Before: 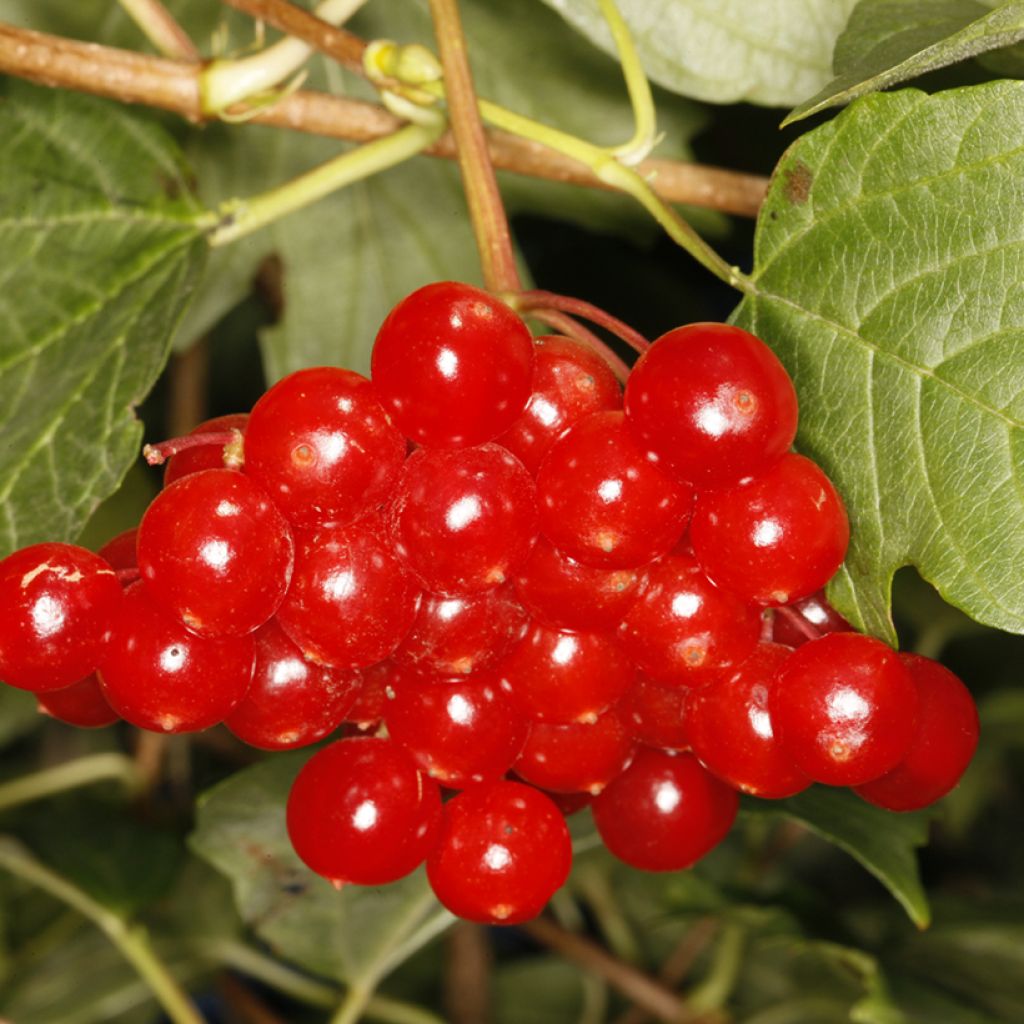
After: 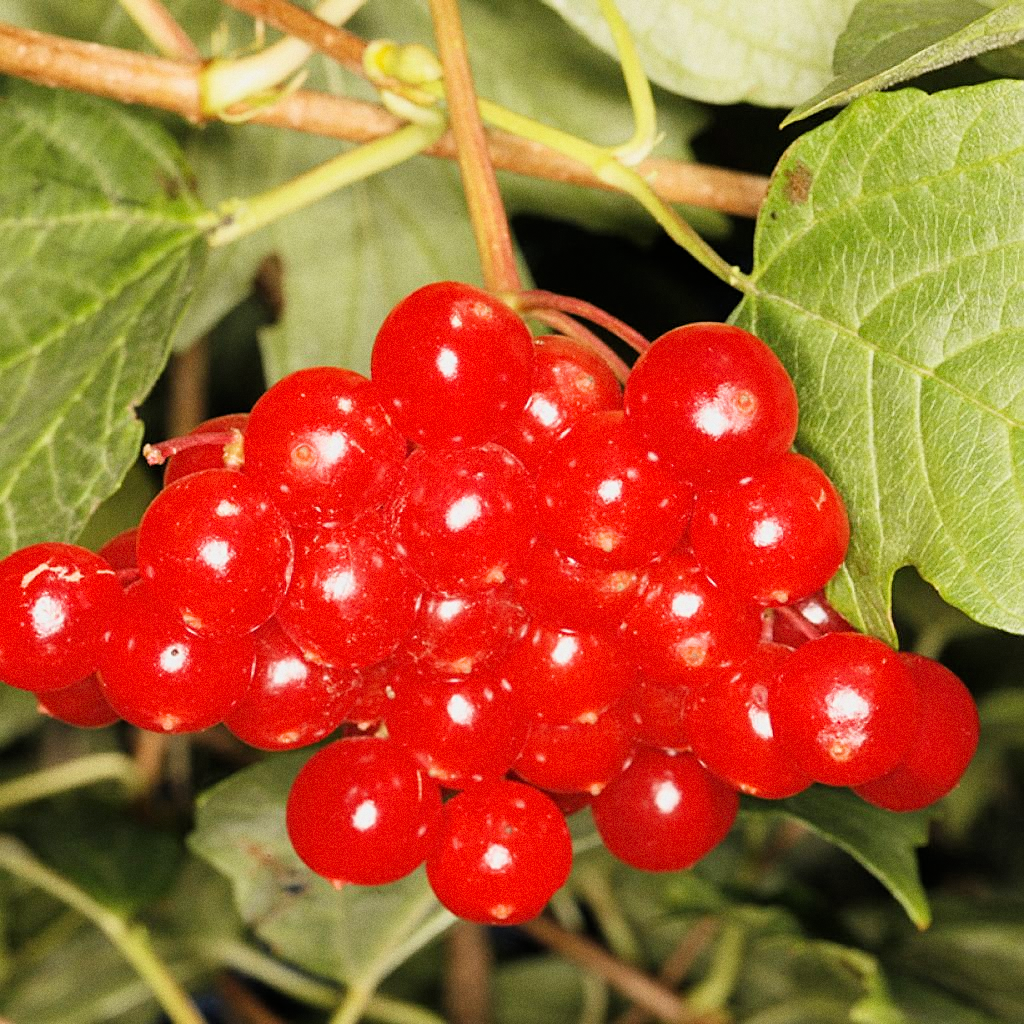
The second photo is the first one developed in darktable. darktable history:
filmic rgb: black relative exposure -7.65 EV, white relative exposure 4.56 EV, hardness 3.61, color science v6 (2022)
exposure: exposure 0.943 EV, compensate highlight preservation false
grain: on, module defaults
sharpen: on, module defaults
